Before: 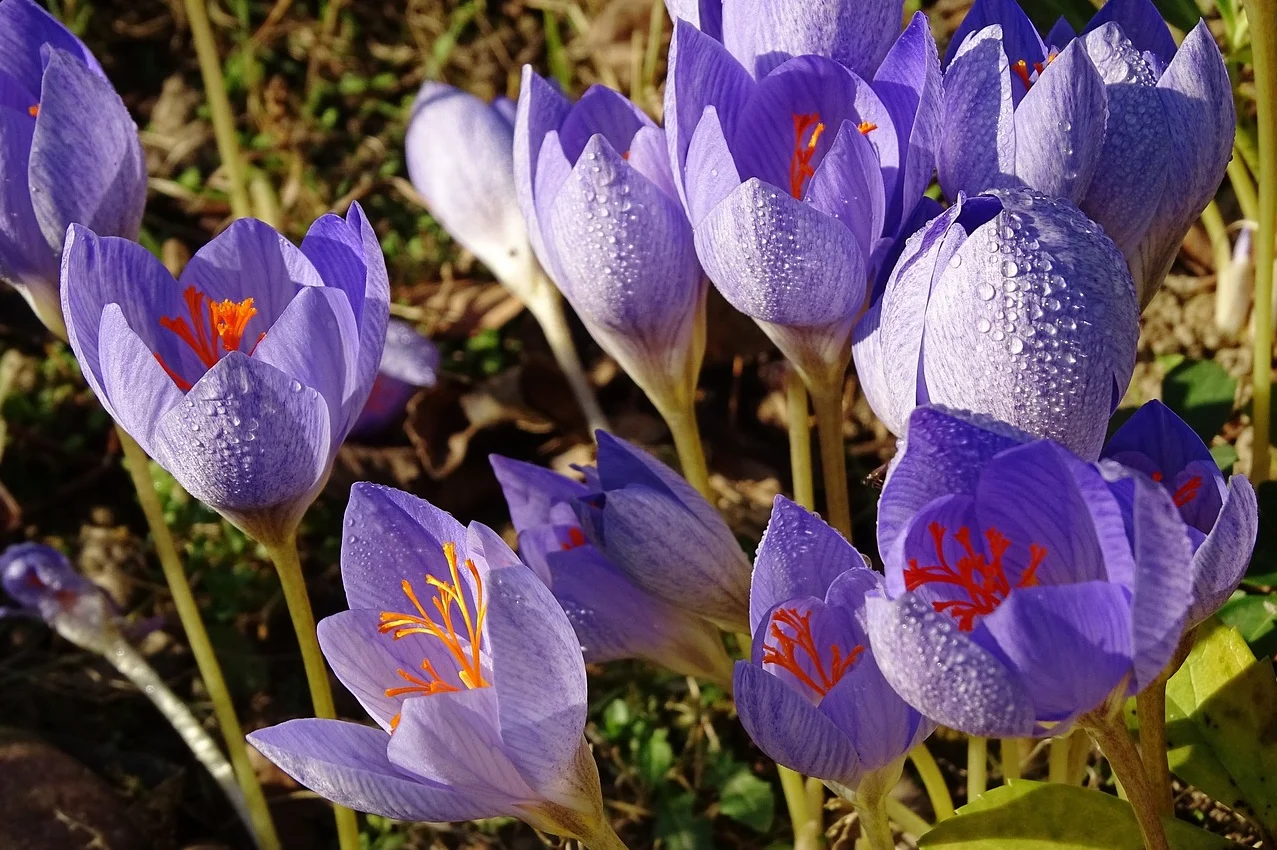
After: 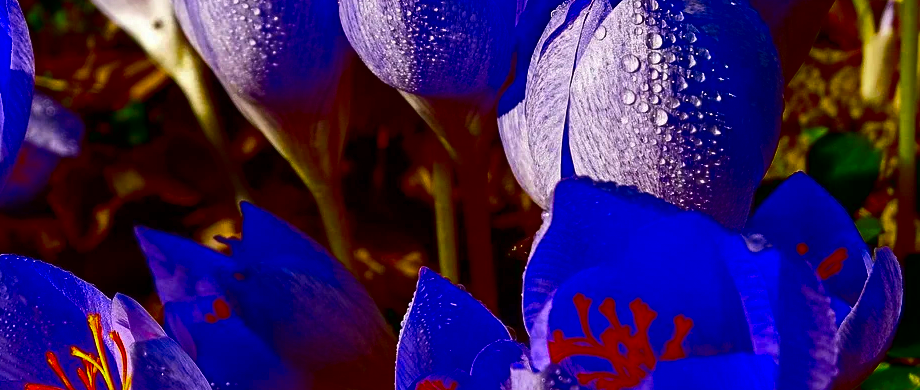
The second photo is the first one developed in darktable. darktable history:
crop and rotate: left 27.938%, top 27.046%, bottom 27.046%
shadows and highlights: shadows 37.27, highlights -28.18, soften with gaussian
contrast brightness saturation: brightness -1, saturation 1
